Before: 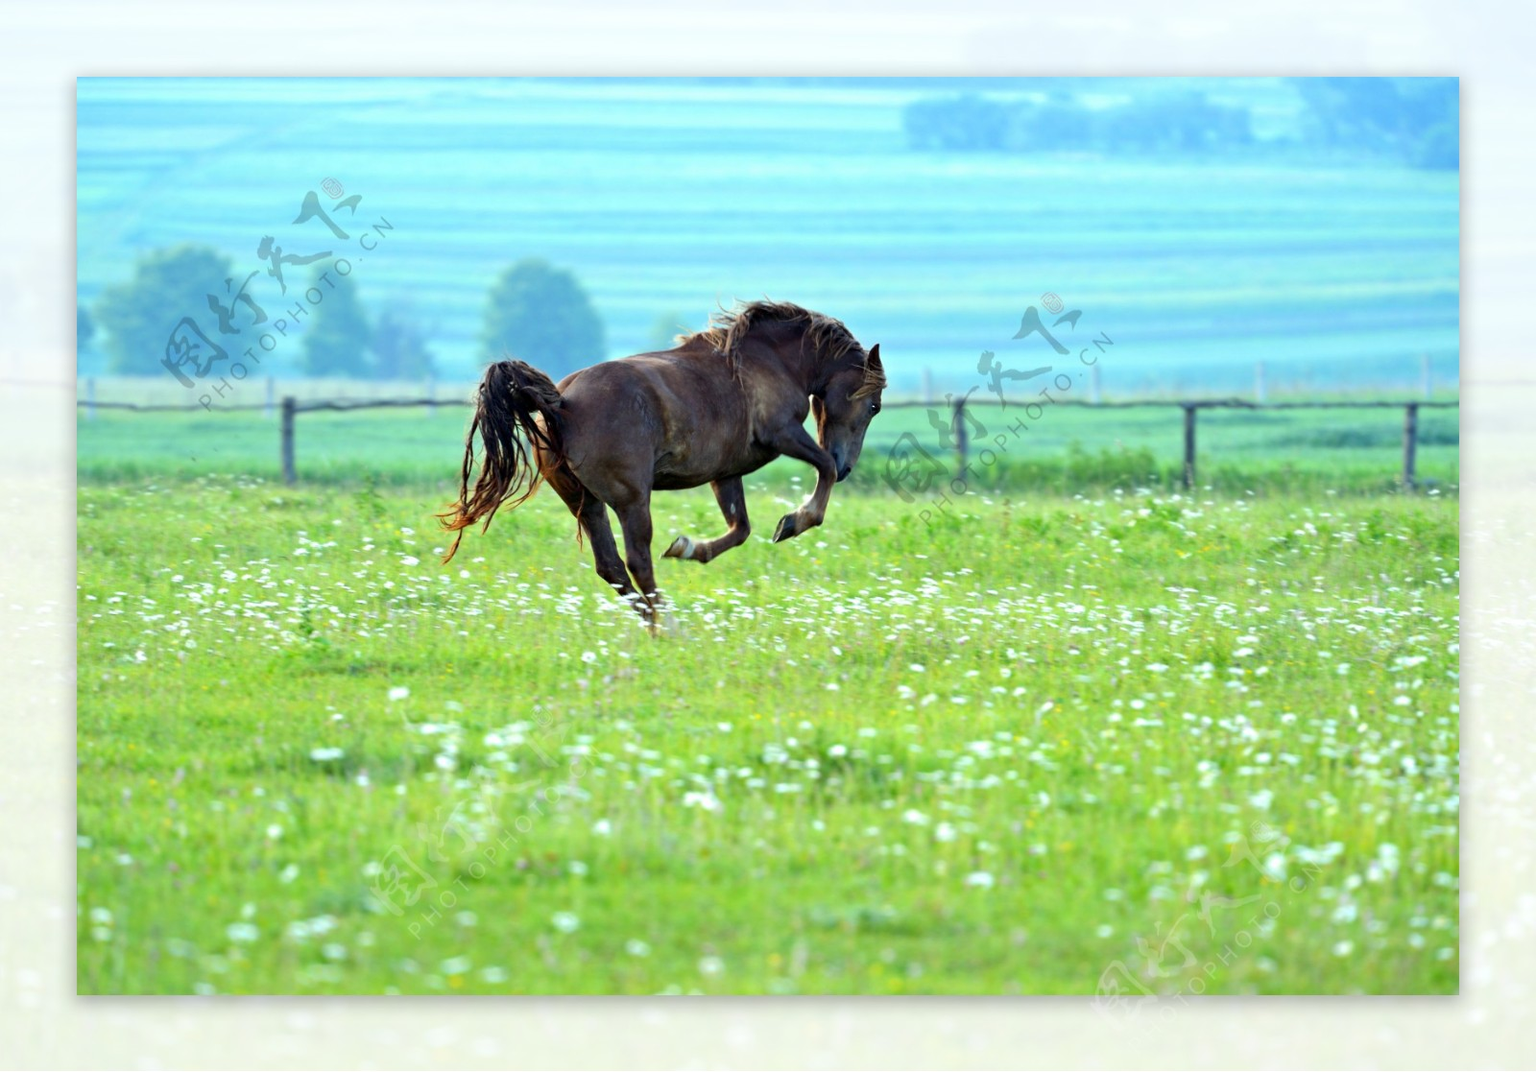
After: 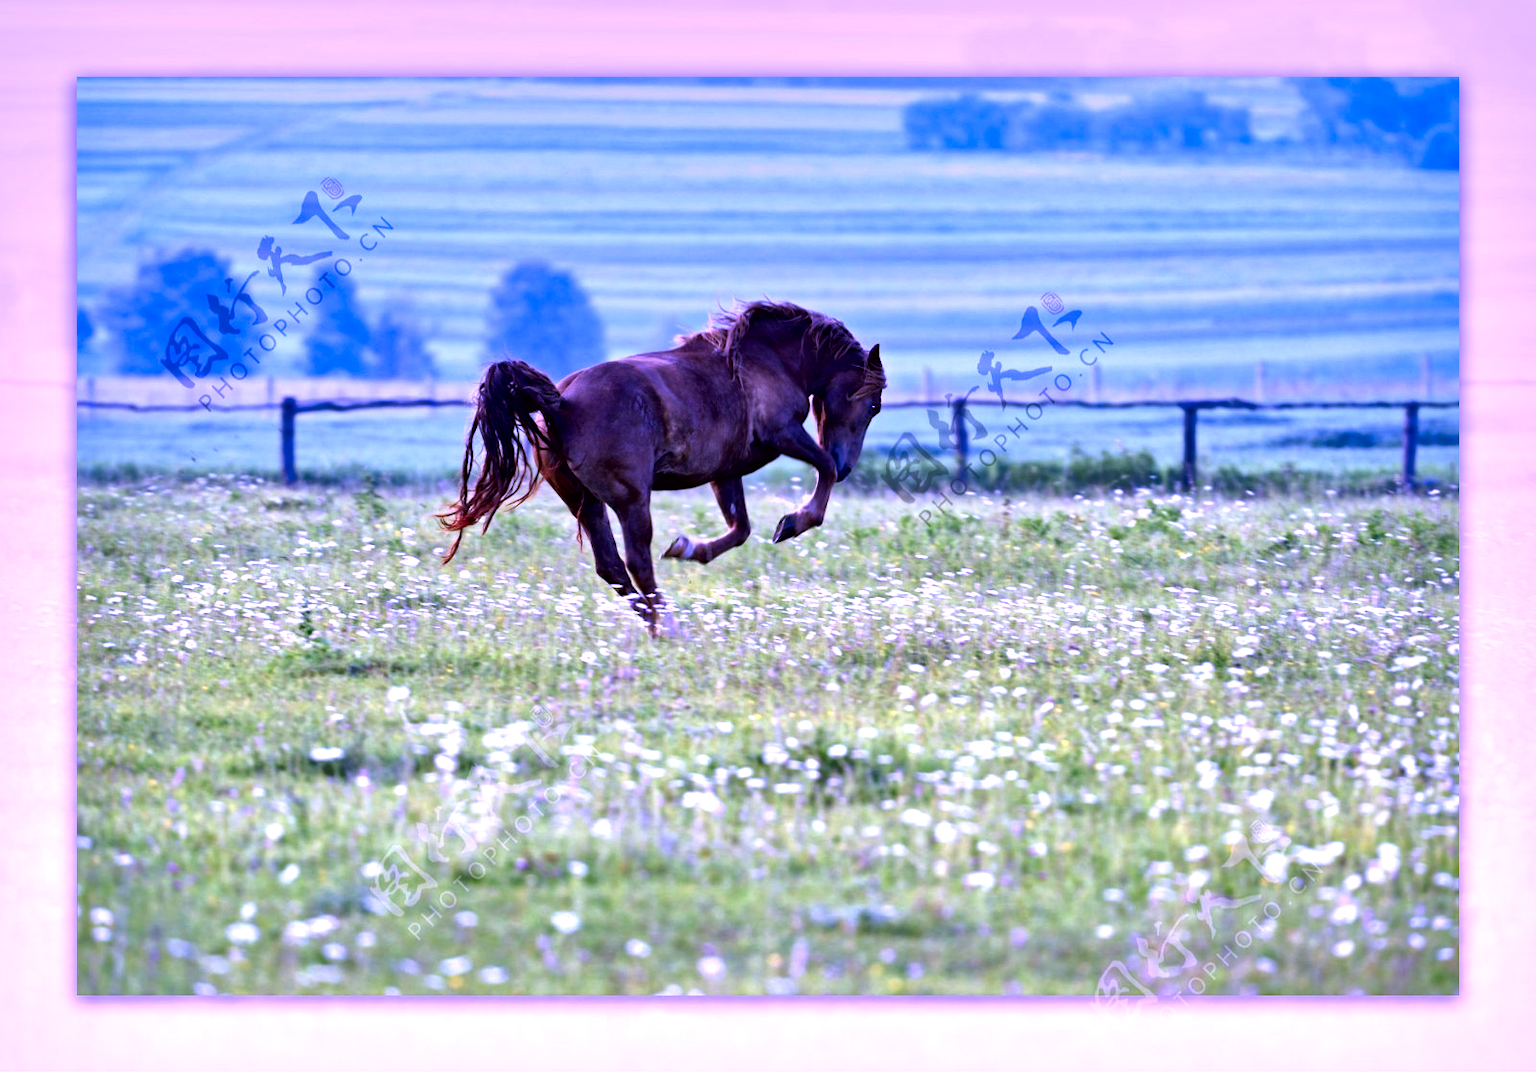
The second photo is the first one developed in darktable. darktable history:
local contrast: mode bilateral grid, contrast 44, coarseness 69, detail 214%, midtone range 0.2
color calibration: illuminant custom, x 0.379, y 0.481, temperature 4443.07 K
color balance: lift [1, 1.001, 0.999, 1.001], gamma [1, 1.004, 1.007, 0.993], gain [1, 0.991, 0.987, 1.013], contrast 7.5%, contrast fulcrum 10%, output saturation 115%
graduated density: rotation -0.352°, offset 57.64
